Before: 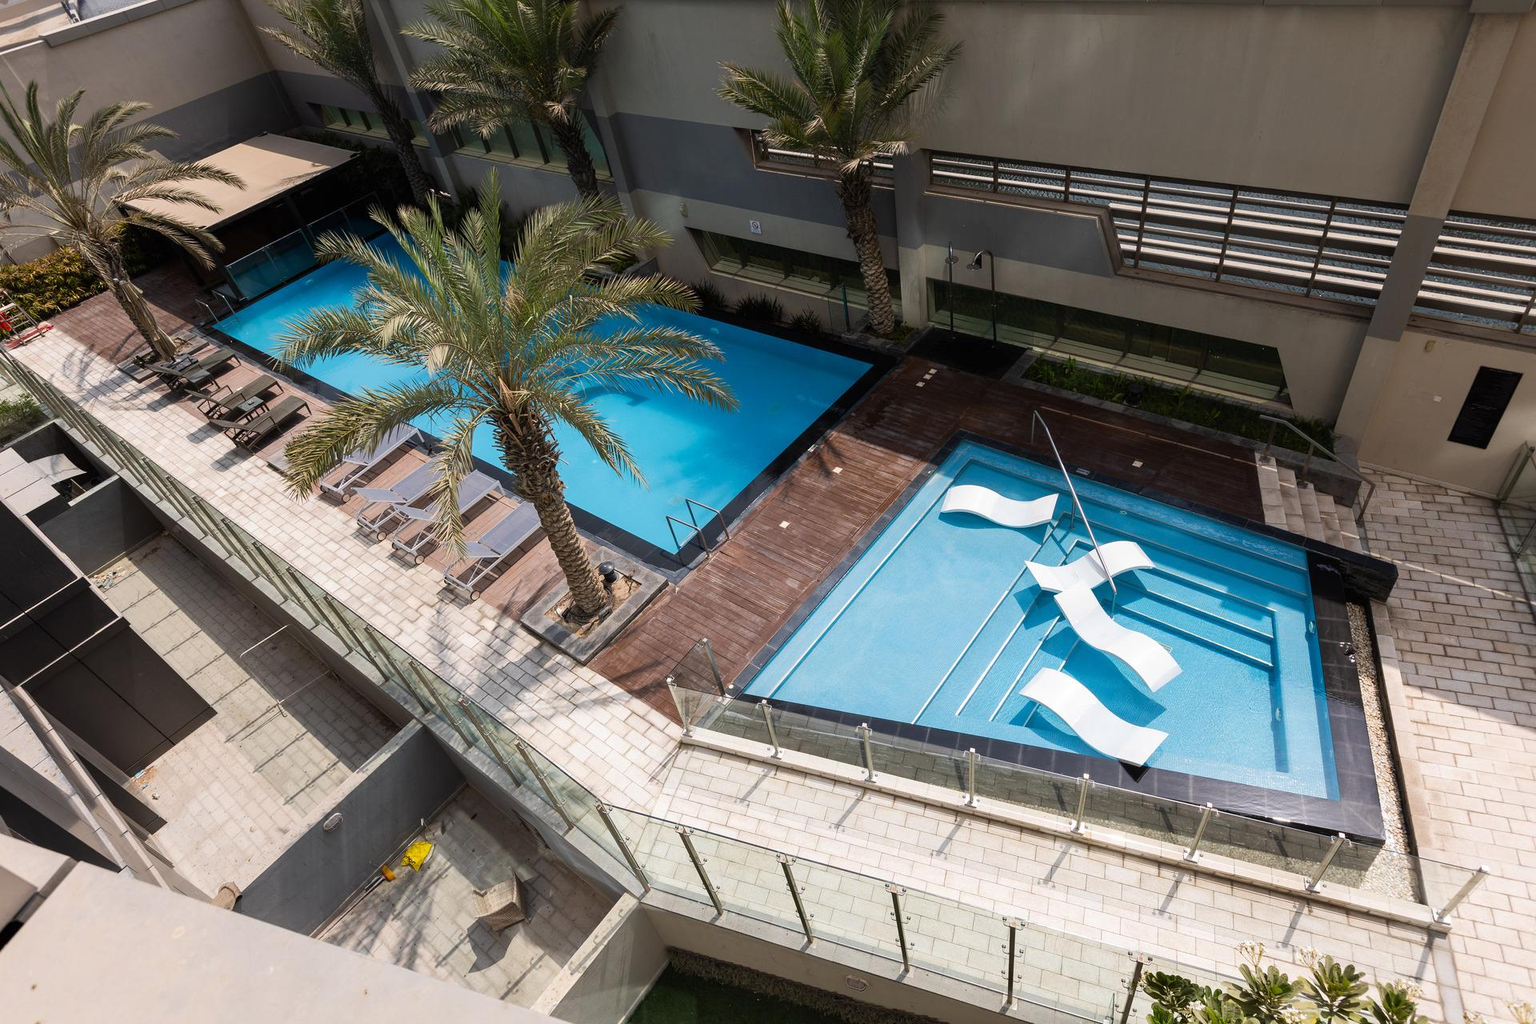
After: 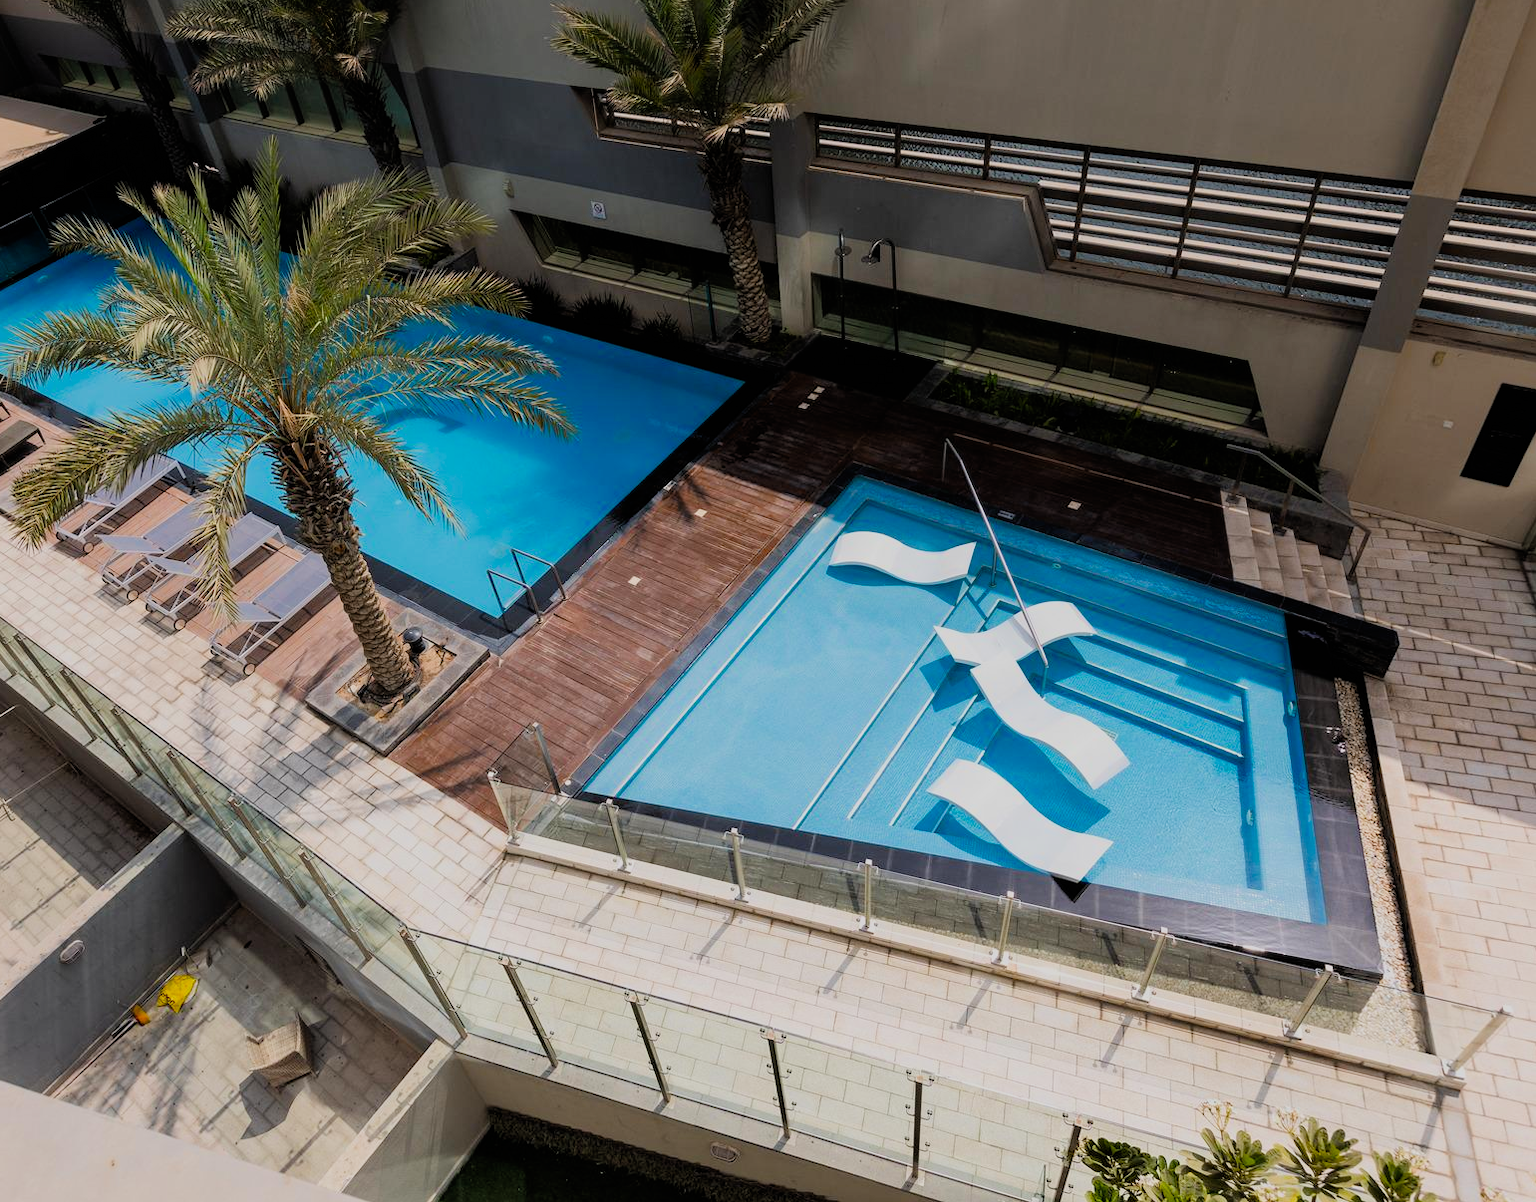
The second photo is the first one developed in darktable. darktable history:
crop and rotate: left 17.959%, top 5.771%, right 1.742%
filmic rgb: black relative exposure -7.75 EV, white relative exposure 4.4 EV, threshold 3 EV, hardness 3.76, latitude 38.11%, contrast 0.966, highlights saturation mix 10%, shadows ↔ highlights balance 4.59%, color science v4 (2020), enable highlight reconstruction true
